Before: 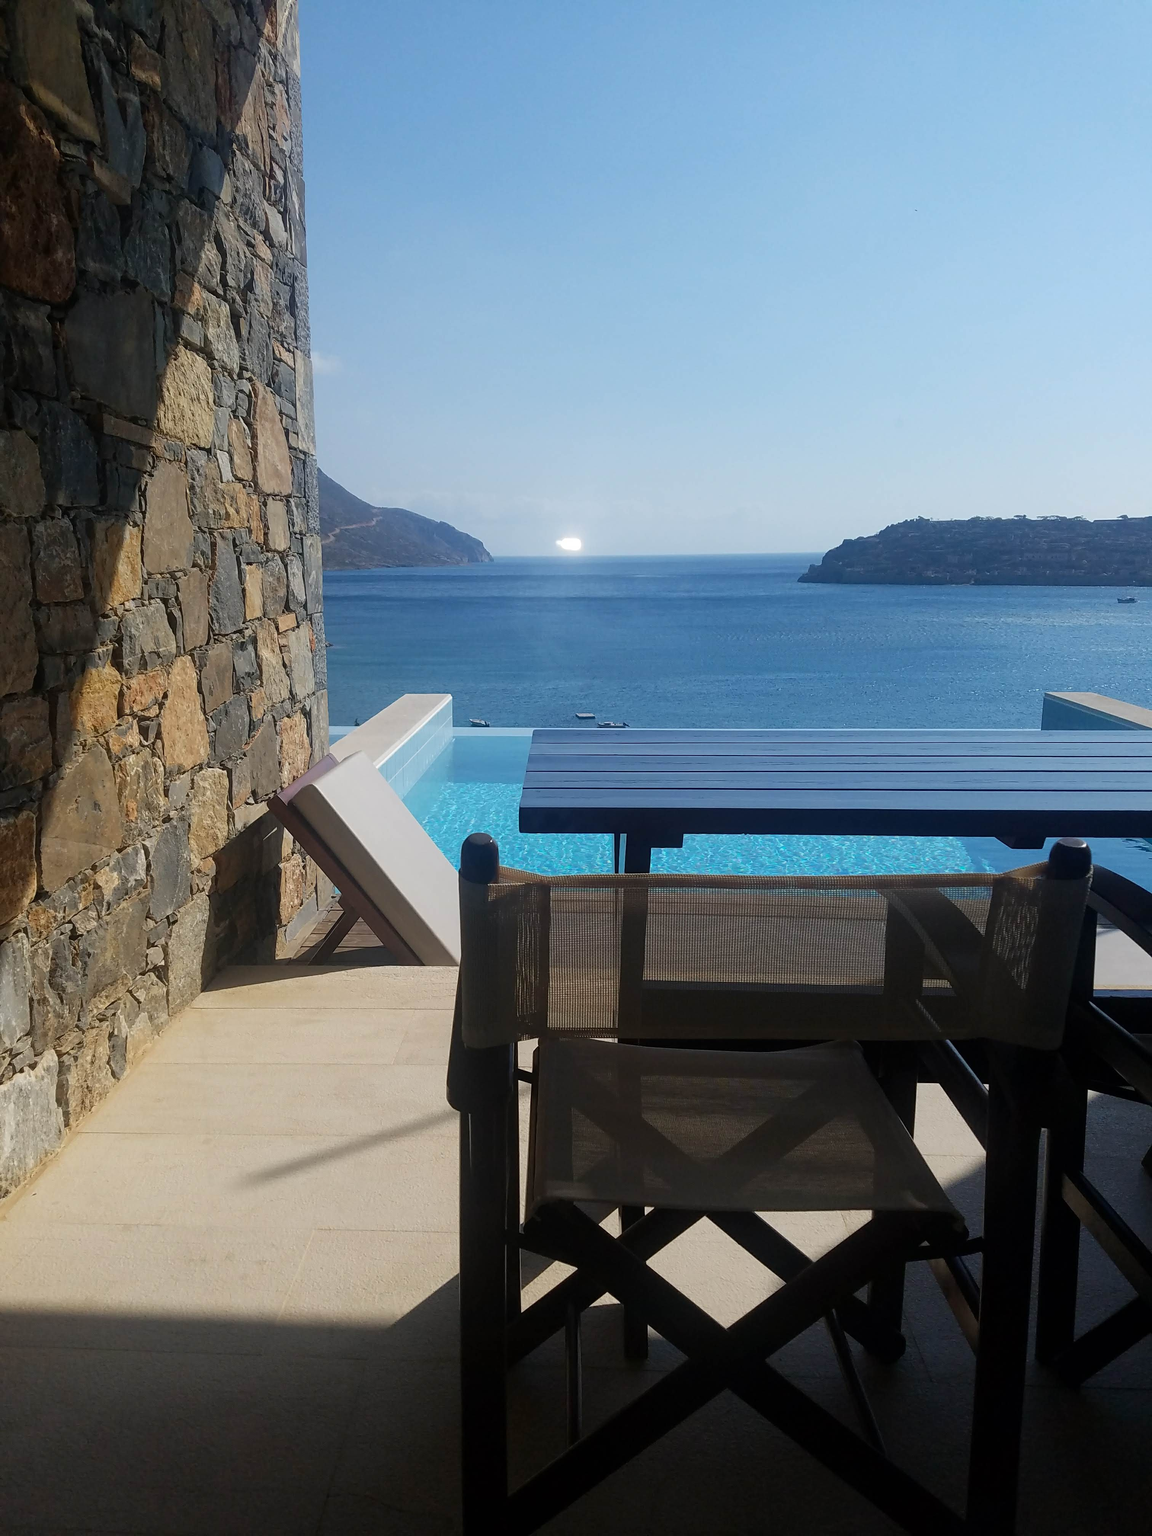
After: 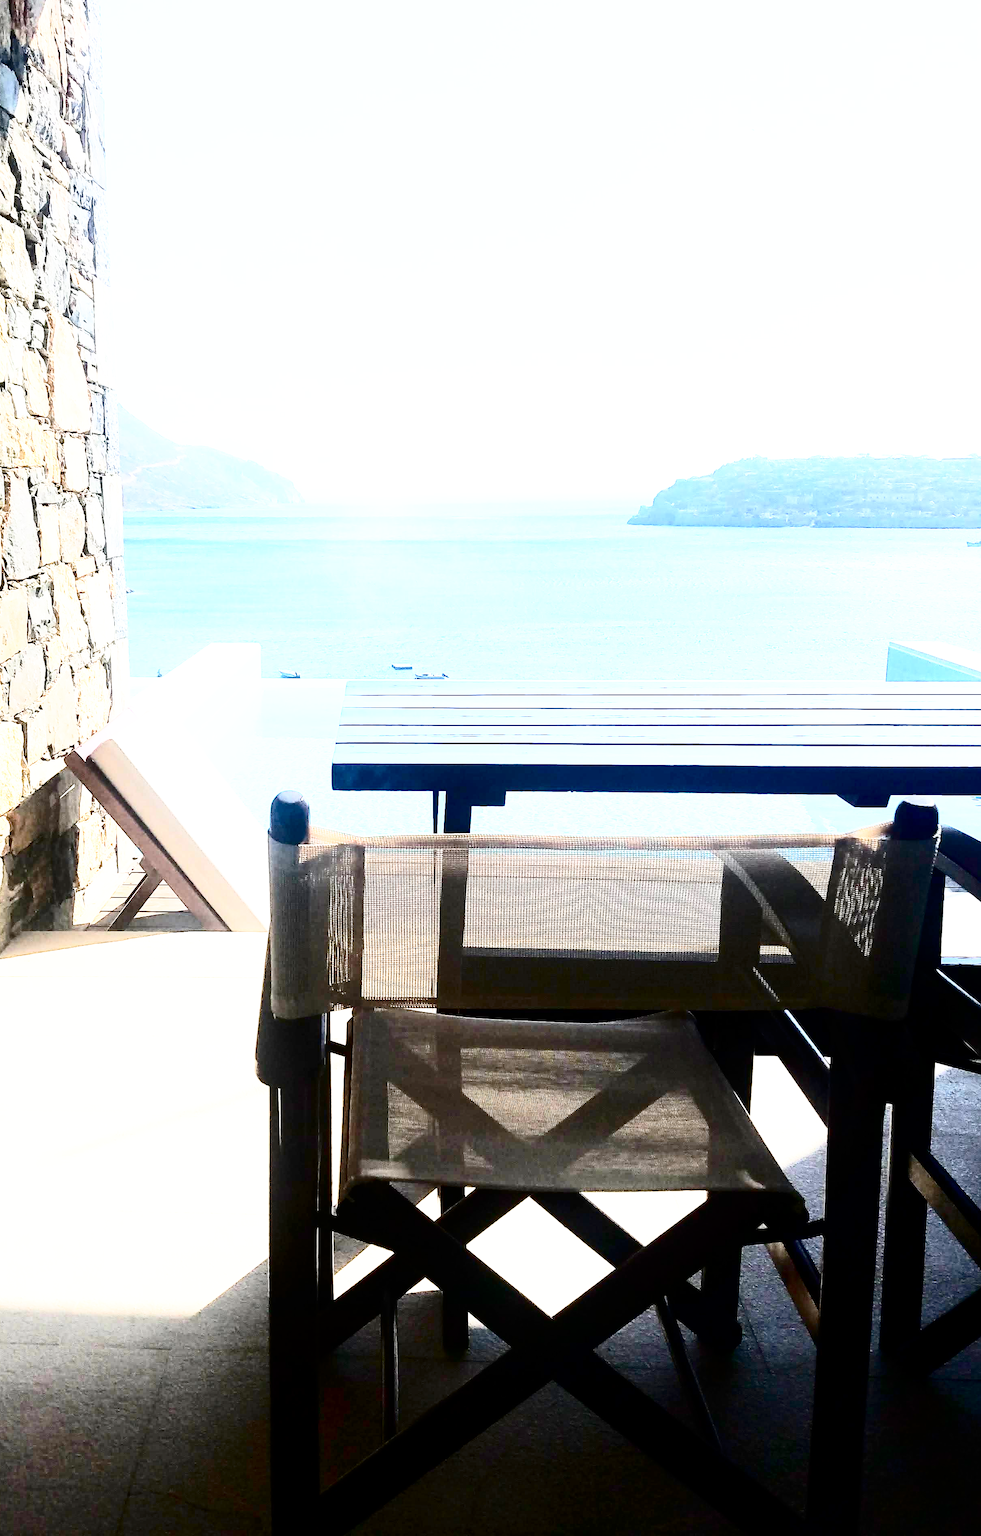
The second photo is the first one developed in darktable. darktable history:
contrast brightness saturation: contrast 0.5, saturation -0.1
exposure: black level correction 0.001, exposure 1.646 EV, compensate exposure bias true, compensate highlight preservation false
crop and rotate: left 17.959%, top 5.771%, right 1.742%
base curve: curves: ch0 [(0, 0) (0.012, 0.01) (0.073, 0.168) (0.31, 0.711) (0.645, 0.957) (1, 1)], preserve colors none
